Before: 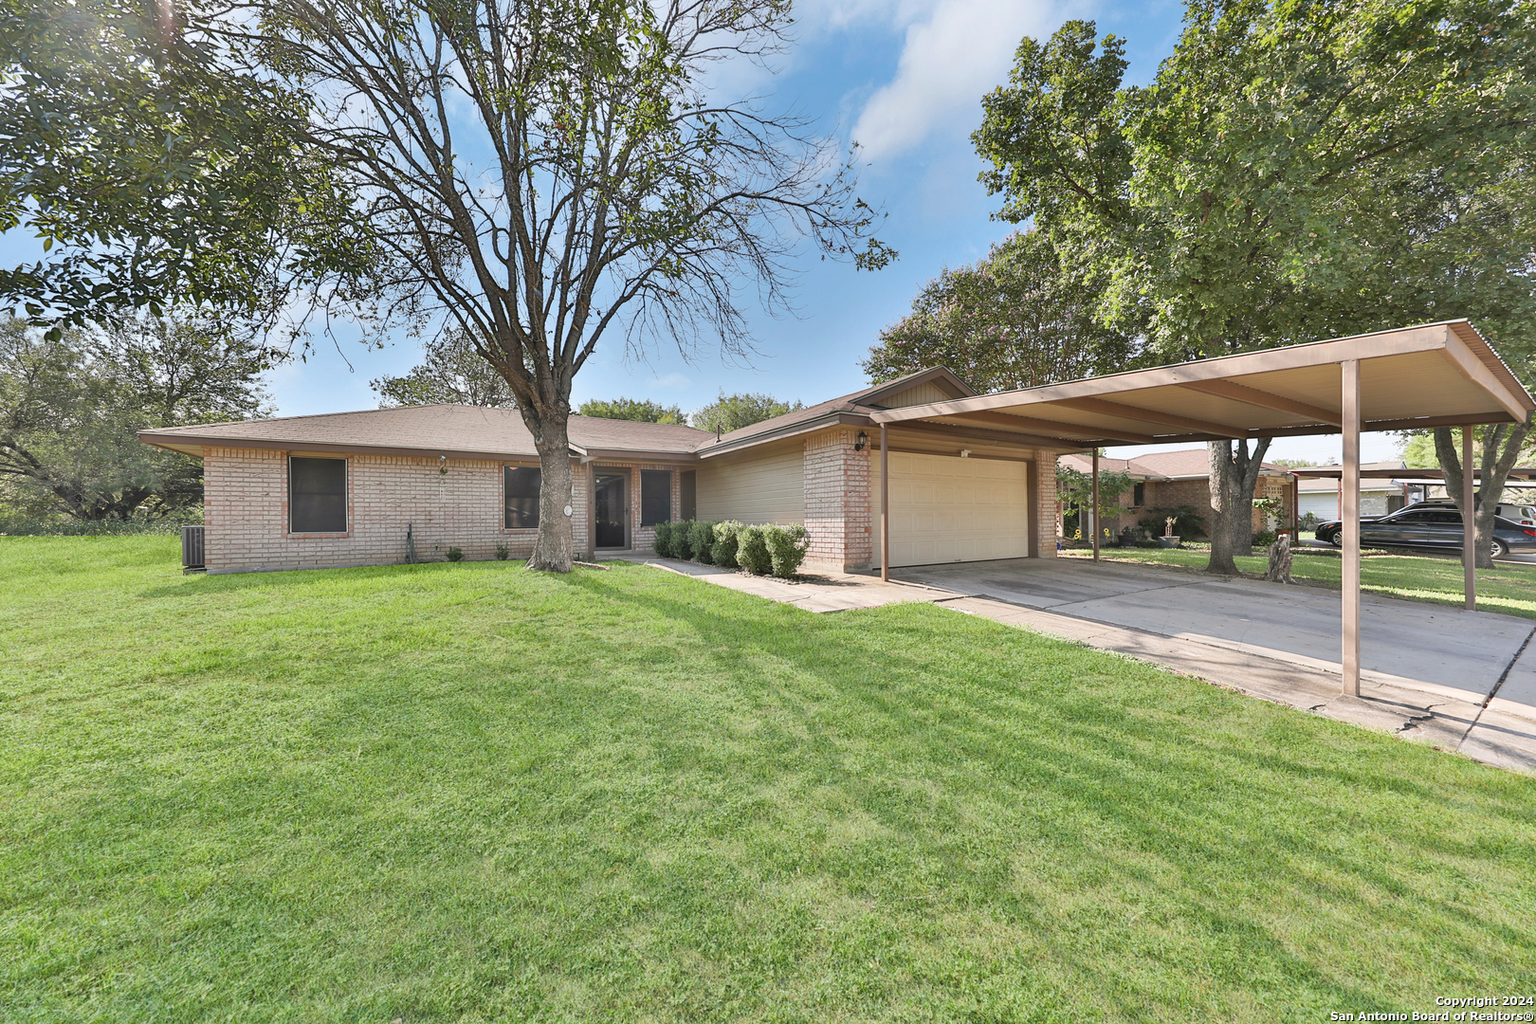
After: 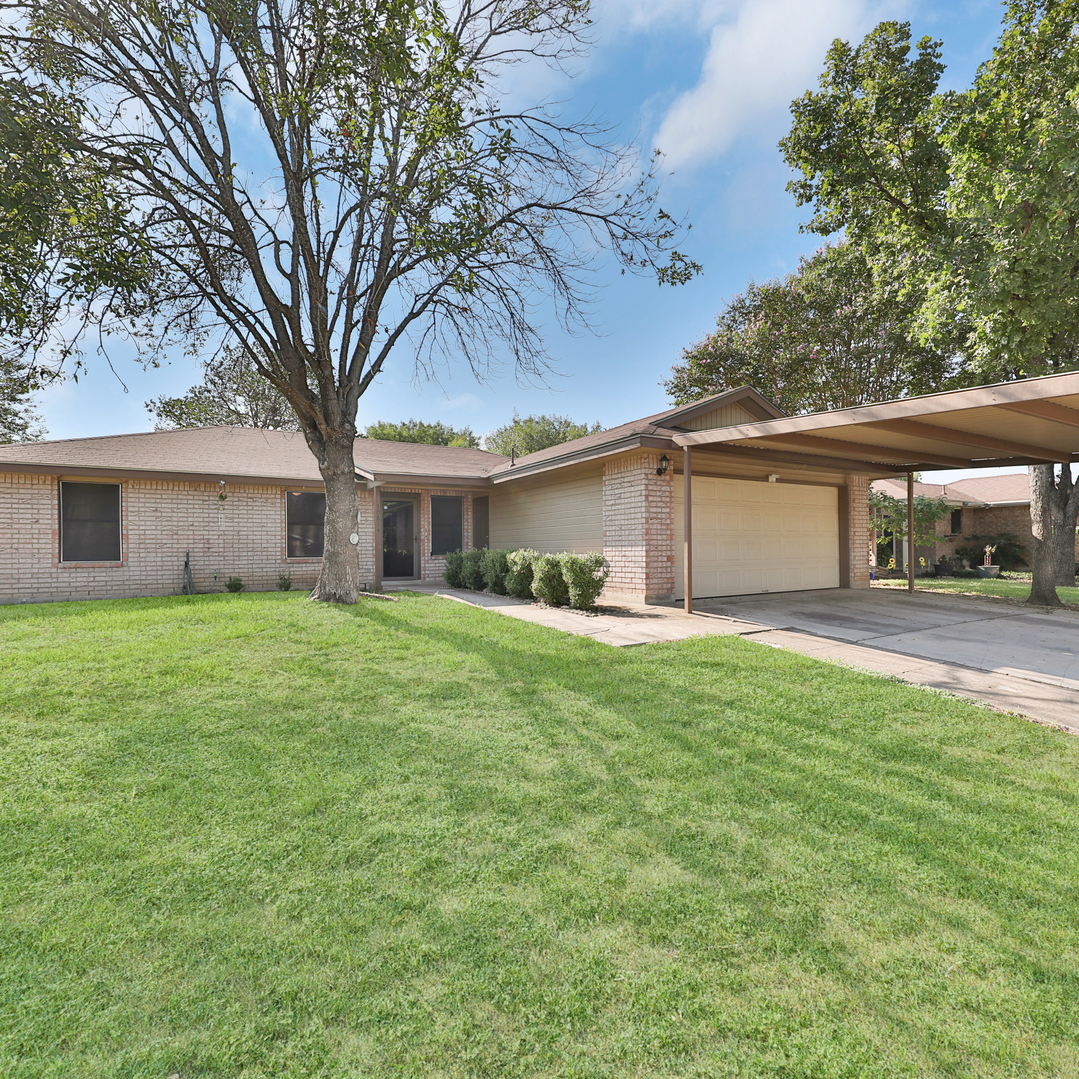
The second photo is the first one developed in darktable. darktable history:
crop and rotate: left 15.136%, right 18.238%
